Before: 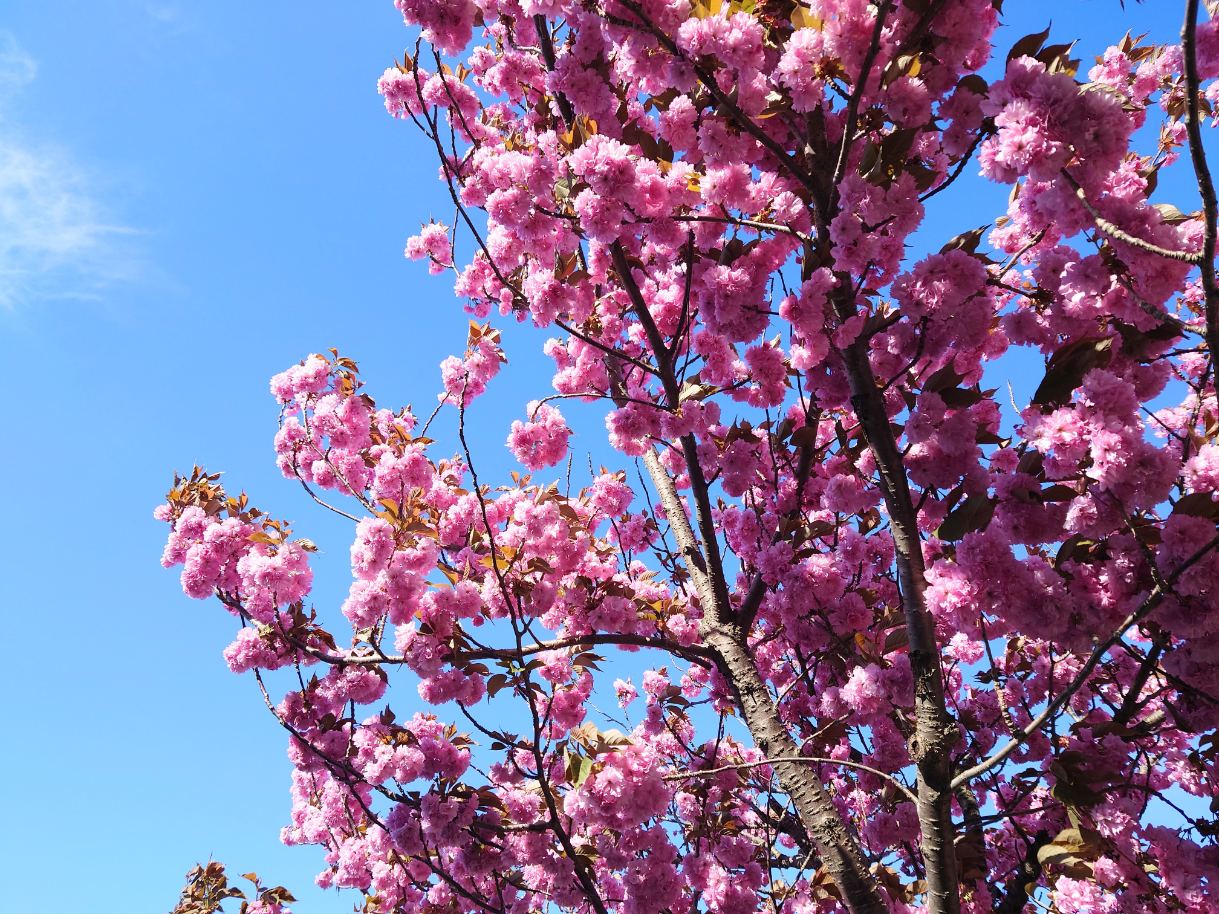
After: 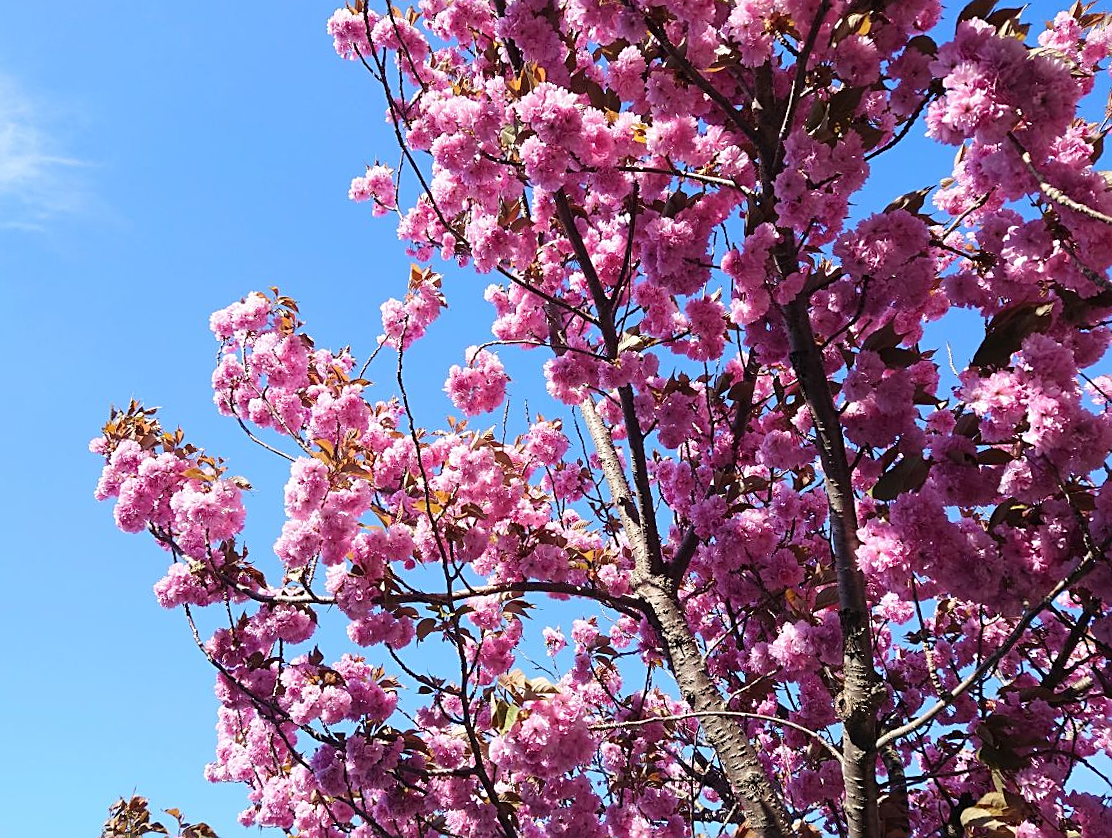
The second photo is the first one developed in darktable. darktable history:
crop and rotate: angle -1.95°, left 3.167%, top 3.706%, right 1.511%, bottom 0.468%
sharpen: on, module defaults
